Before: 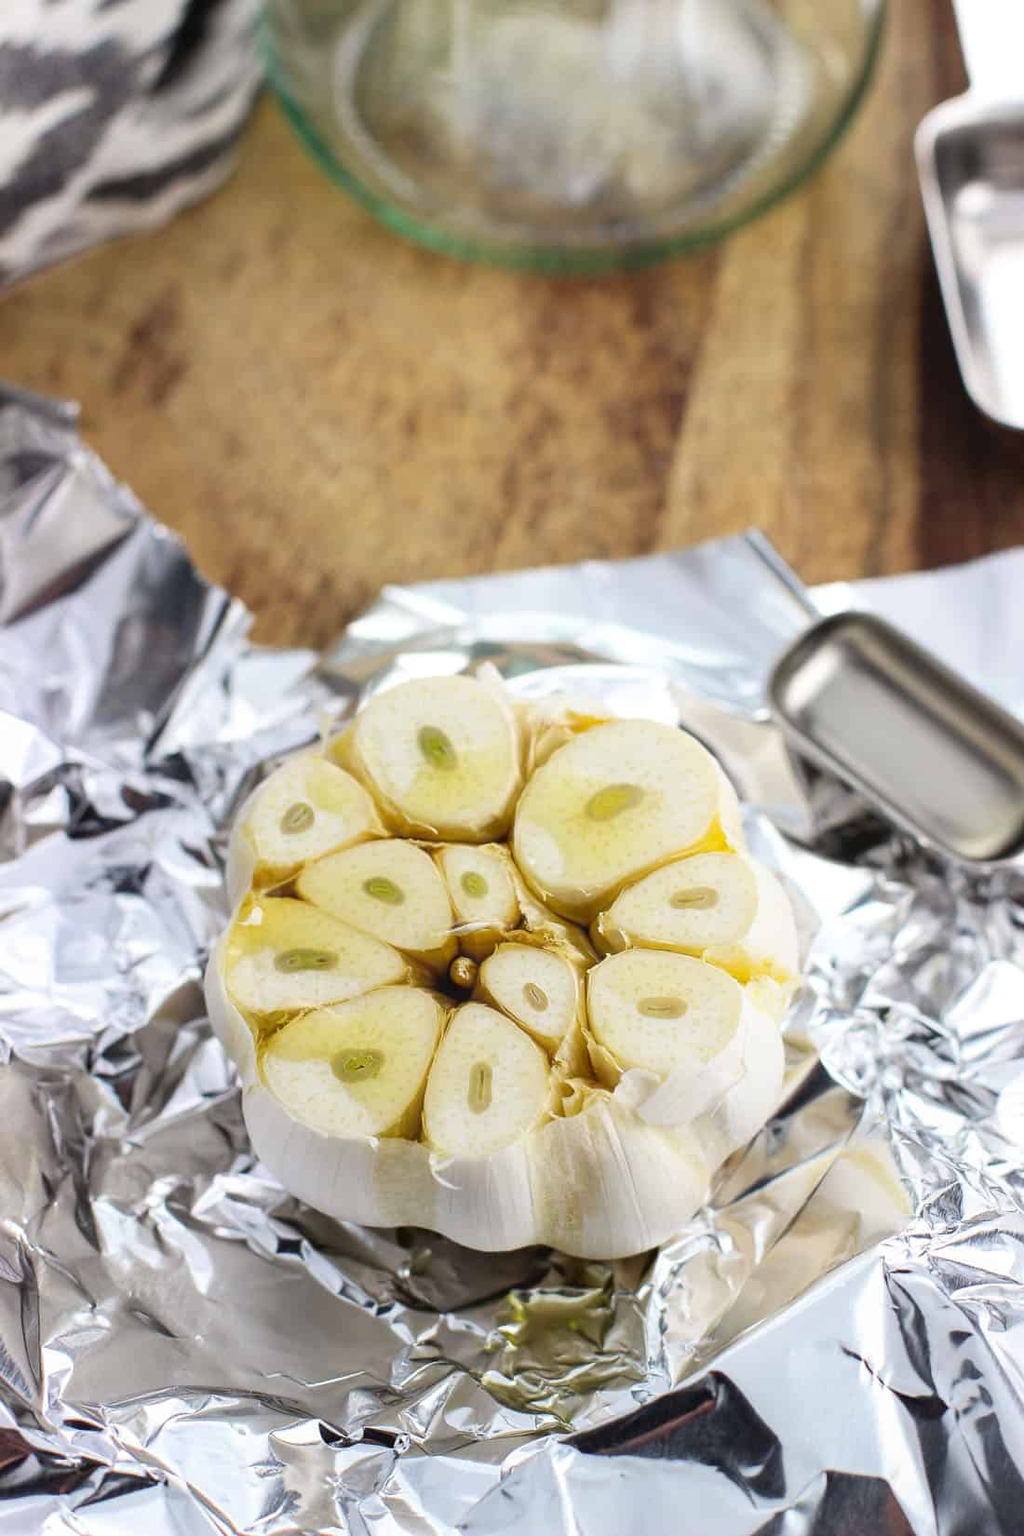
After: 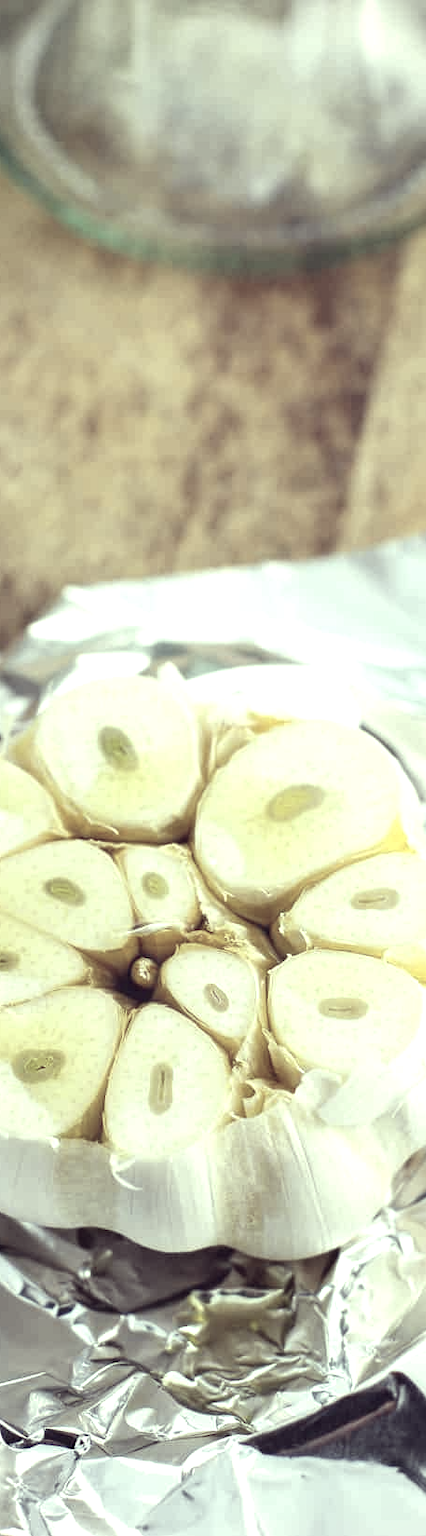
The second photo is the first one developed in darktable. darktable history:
crop: left 31.22%, right 27.062%
exposure: black level correction -0.002, exposure 0.529 EV, compensate highlight preservation false
color correction: highlights a* -20.8, highlights b* 20.58, shadows a* 19.64, shadows b* -20.23, saturation 0.459
vignetting: fall-off radius 61.15%, brightness -0.199, center (-0.117, -0.003), unbound false
local contrast: highlights 104%, shadows 99%, detail 119%, midtone range 0.2
